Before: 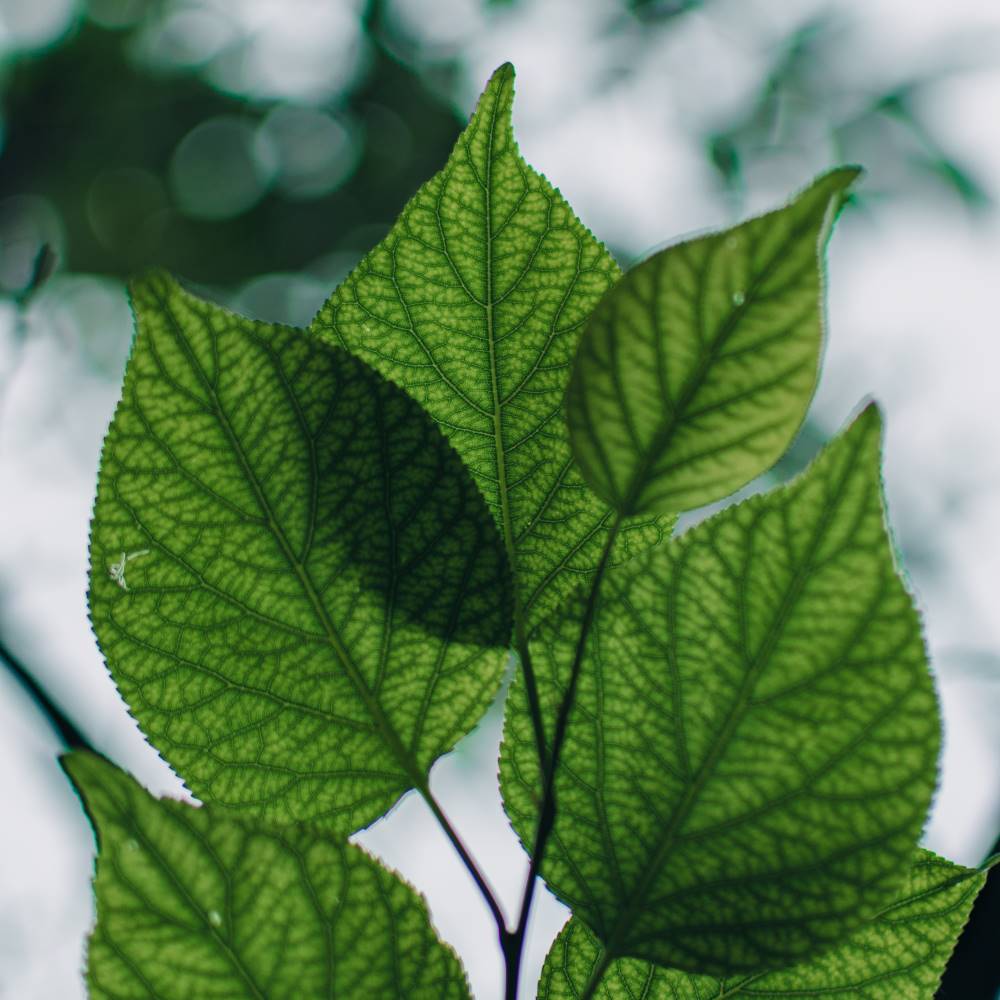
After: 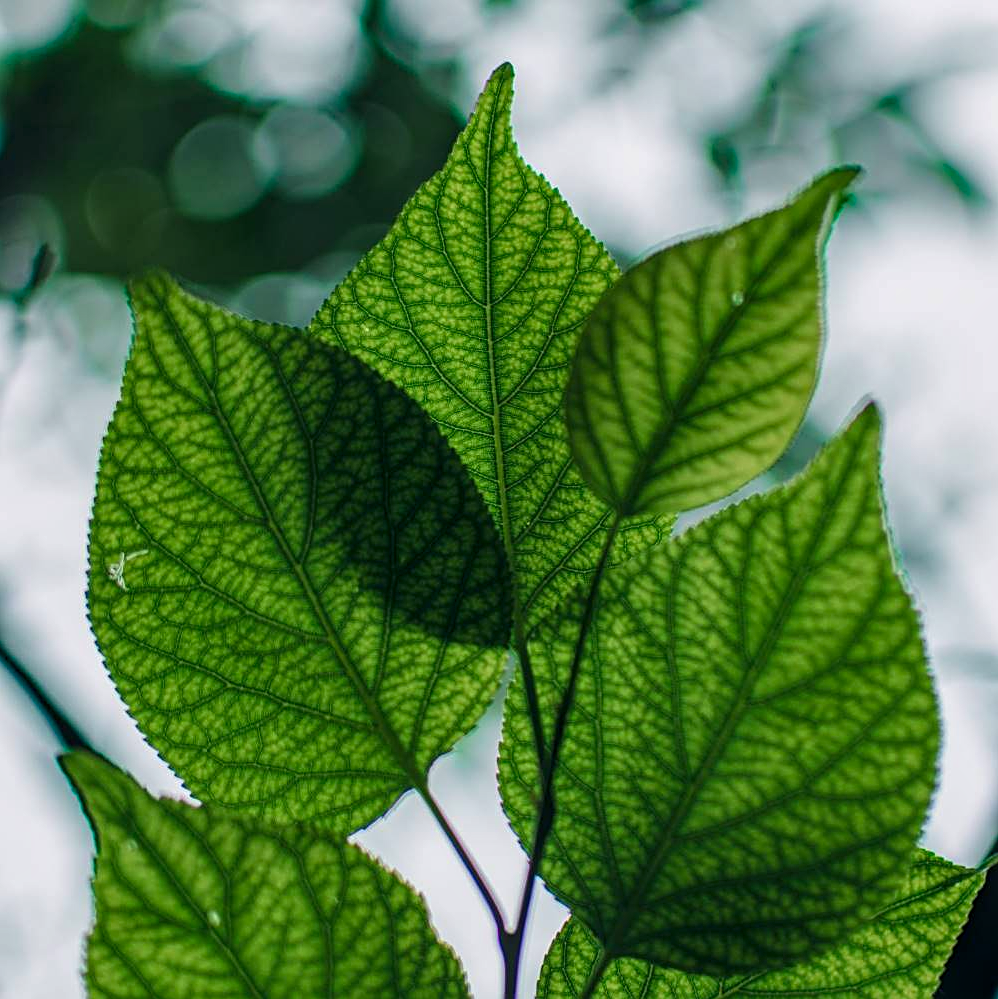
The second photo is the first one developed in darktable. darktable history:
crop and rotate: left 0.181%, bottom 0.002%
sharpen: on, module defaults
local contrast: on, module defaults
contrast brightness saturation: saturation 0.177
